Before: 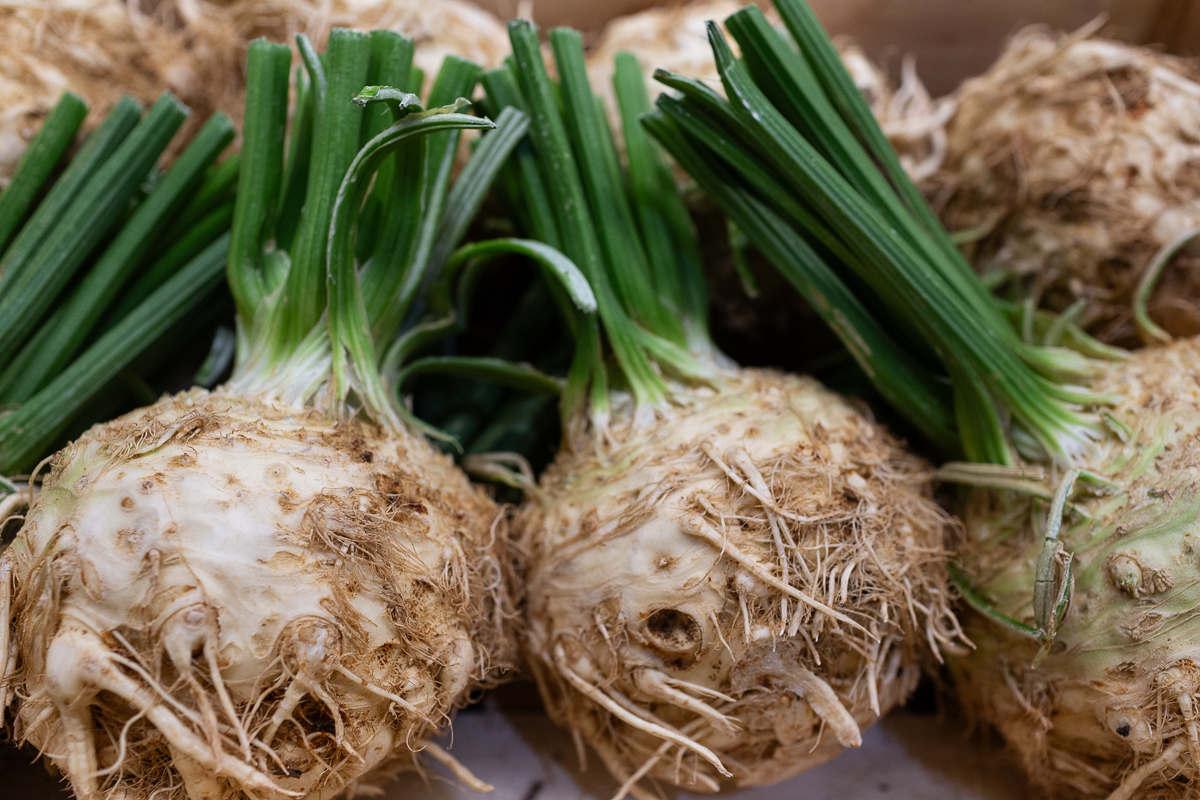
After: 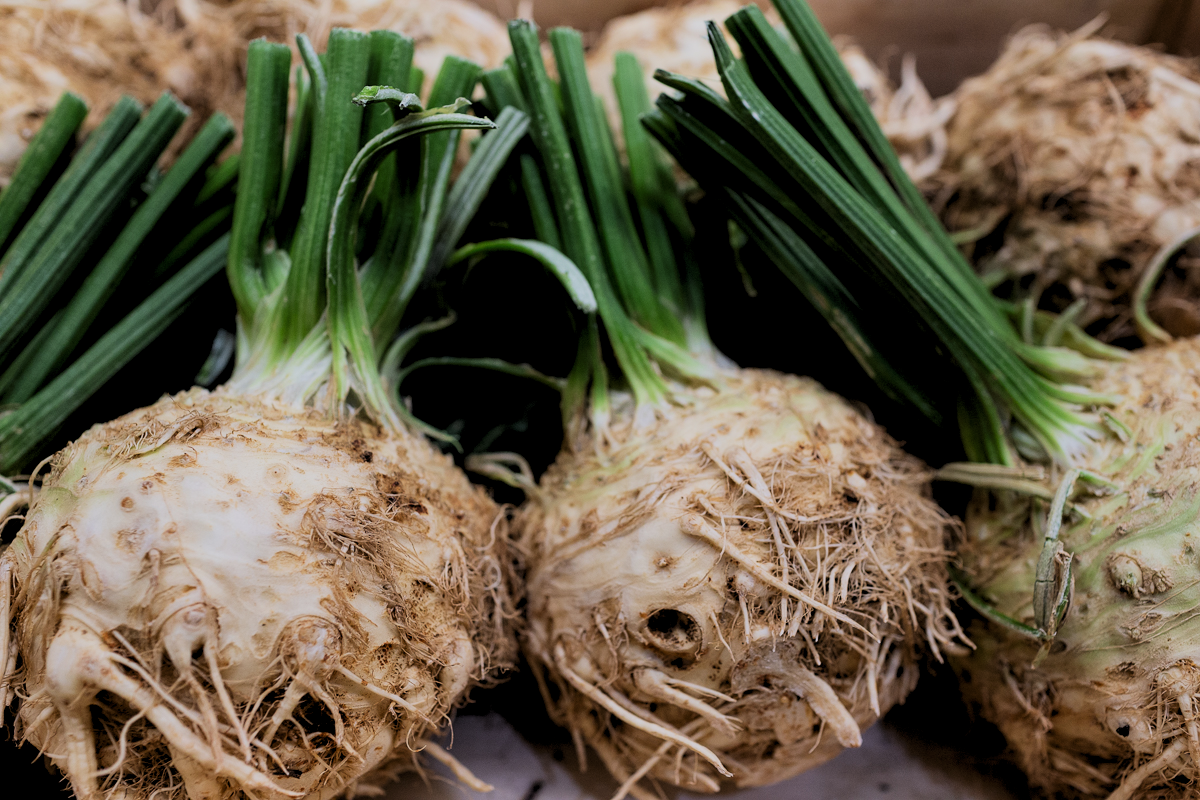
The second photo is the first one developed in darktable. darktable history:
levels: levels [0.062, 0.494, 0.925]
exposure: compensate highlight preservation false
filmic rgb: black relative exposure -6.93 EV, white relative exposure 5.6 EV, hardness 2.86, color science v6 (2022)
